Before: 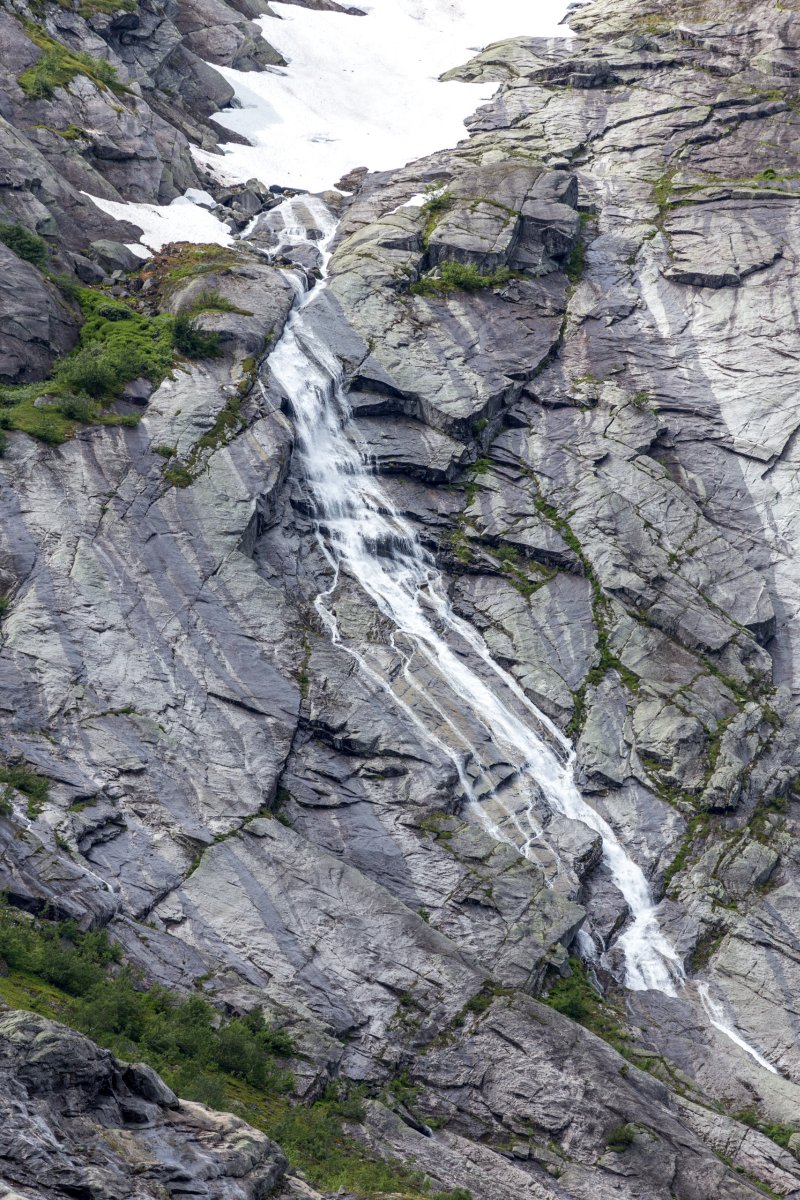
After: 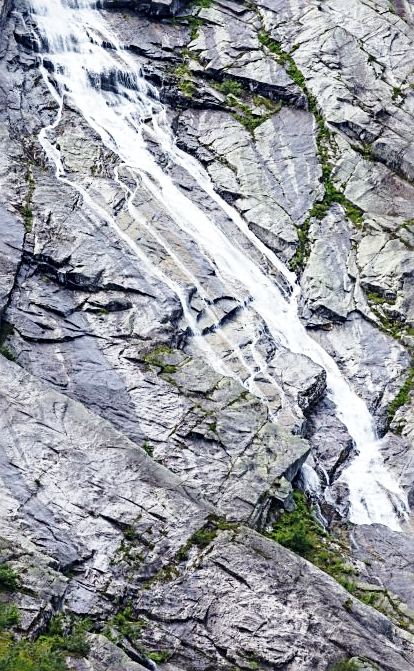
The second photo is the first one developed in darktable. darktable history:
crop: left 34.514%, top 38.874%, right 13.612%, bottom 5.151%
sharpen: radius 2.731
base curve: curves: ch0 [(0, 0) (0.028, 0.03) (0.121, 0.232) (0.46, 0.748) (0.859, 0.968) (1, 1)], preserve colors none
